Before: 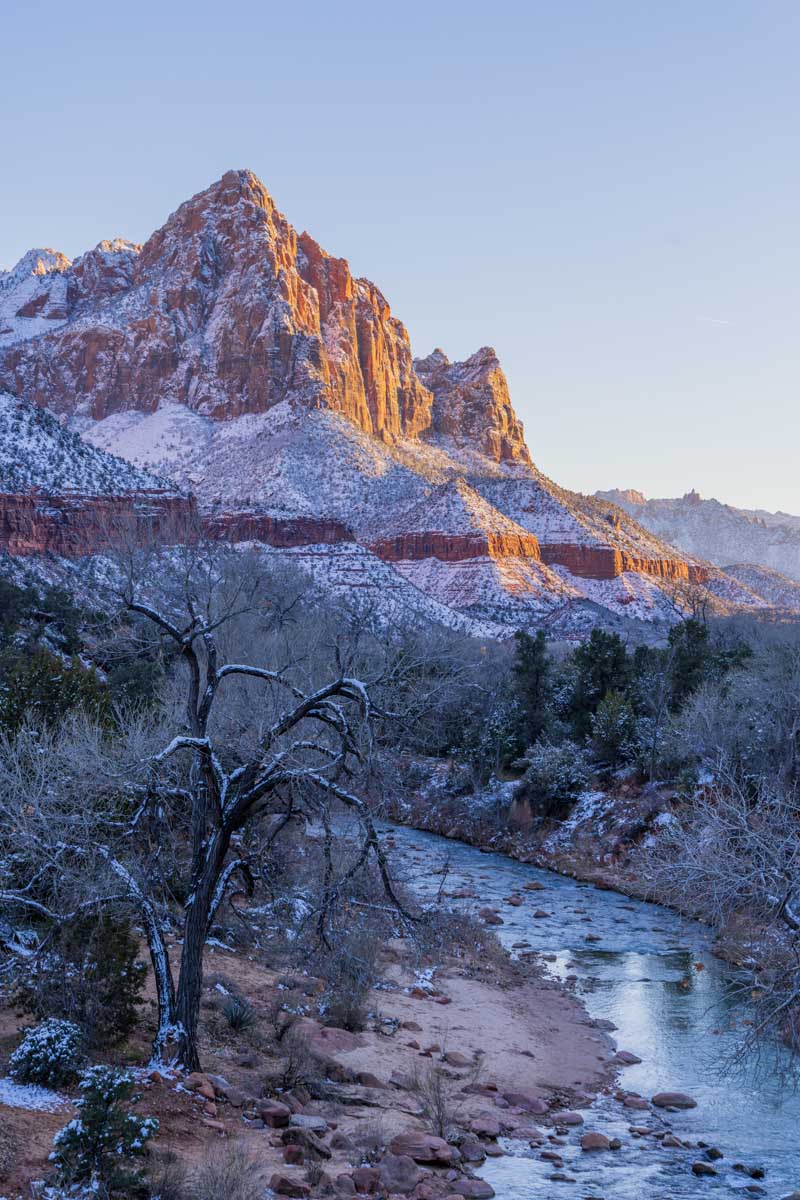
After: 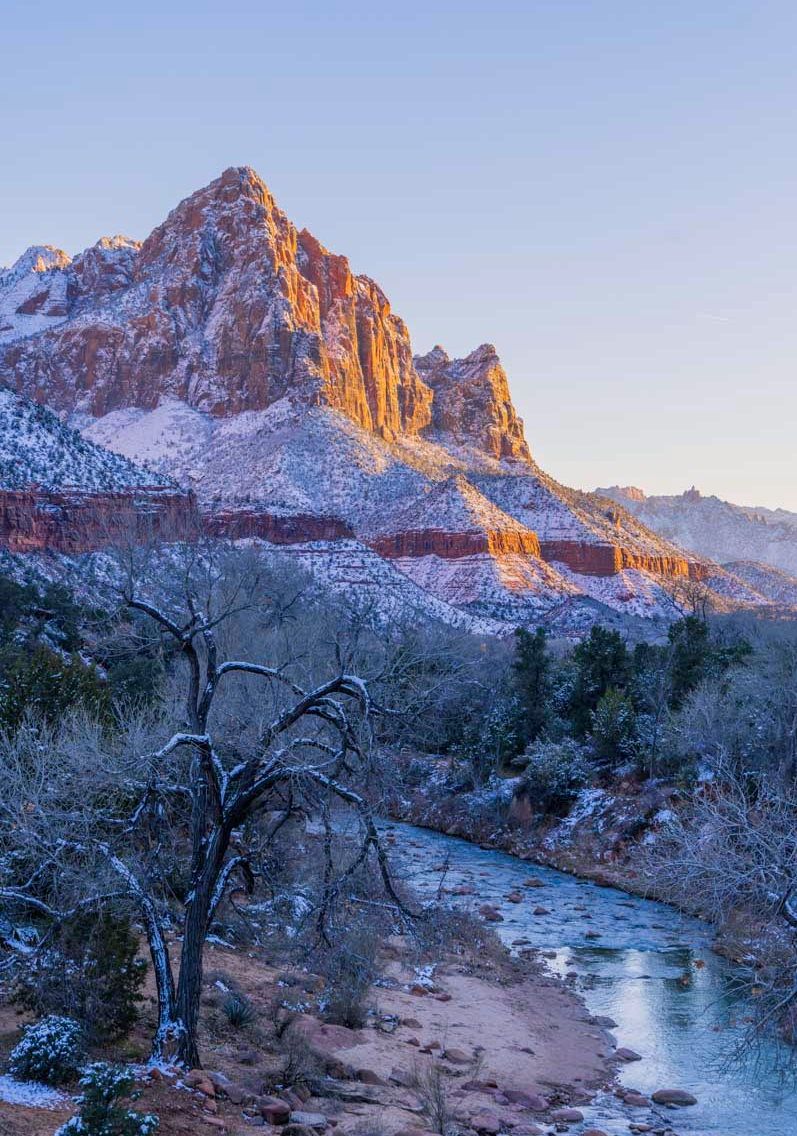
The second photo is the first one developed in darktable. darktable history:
color balance rgb: shadows lift › chroma 2.013%, shadows lift › hue 215.63°, power › hue 171.79°, highlights gain › chroma 1.076%, highlights gain › hue 53.71°, linear chroma grading › global chroma 15.521%, perceptual saturation grading › global saturation 0.278%
crop: top 0.304%, right 0.26%, bottom 5.022%
